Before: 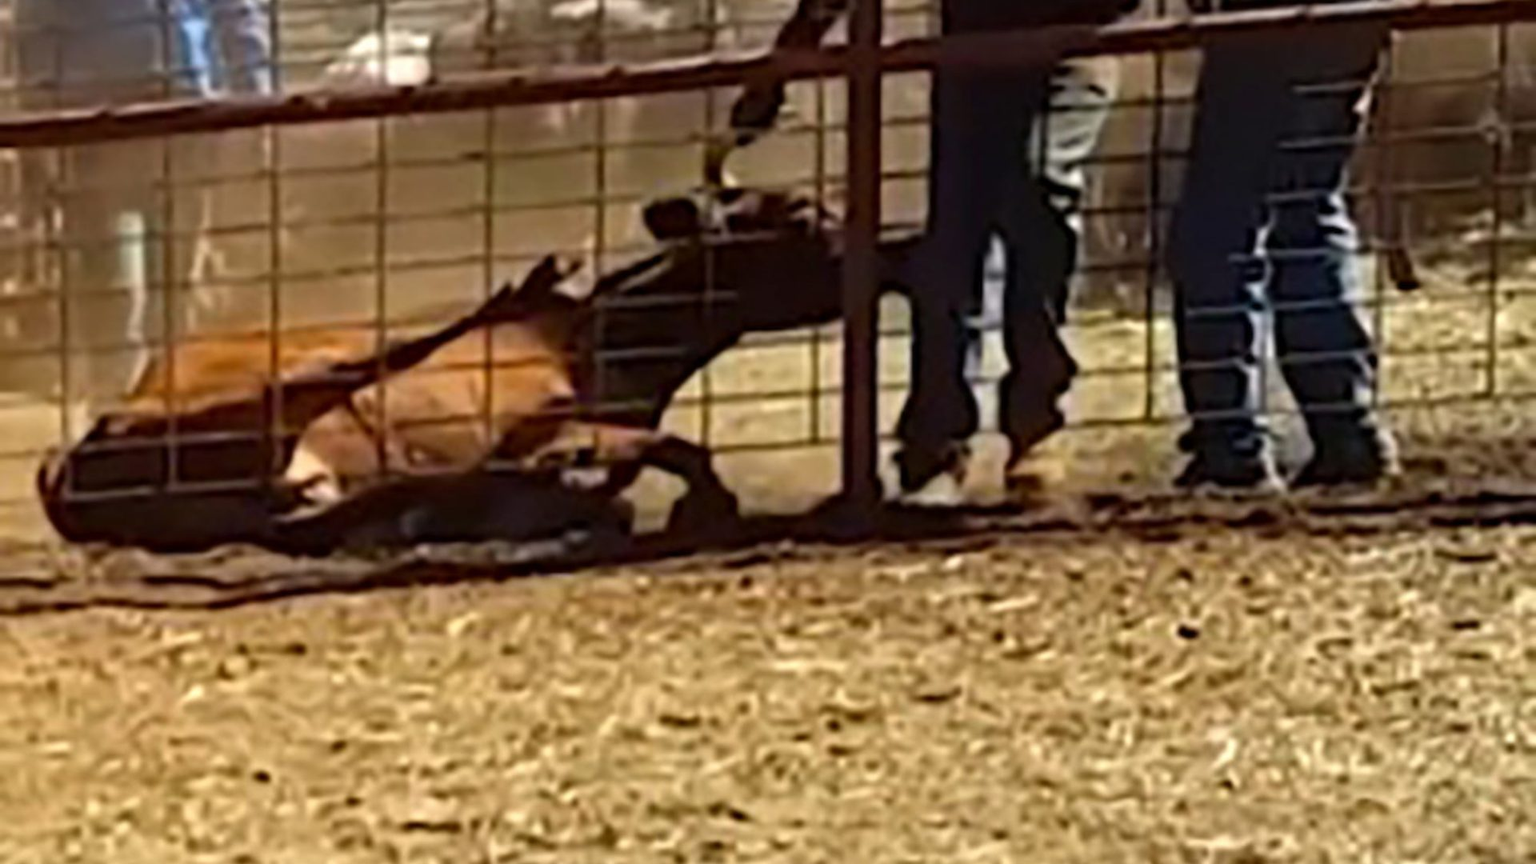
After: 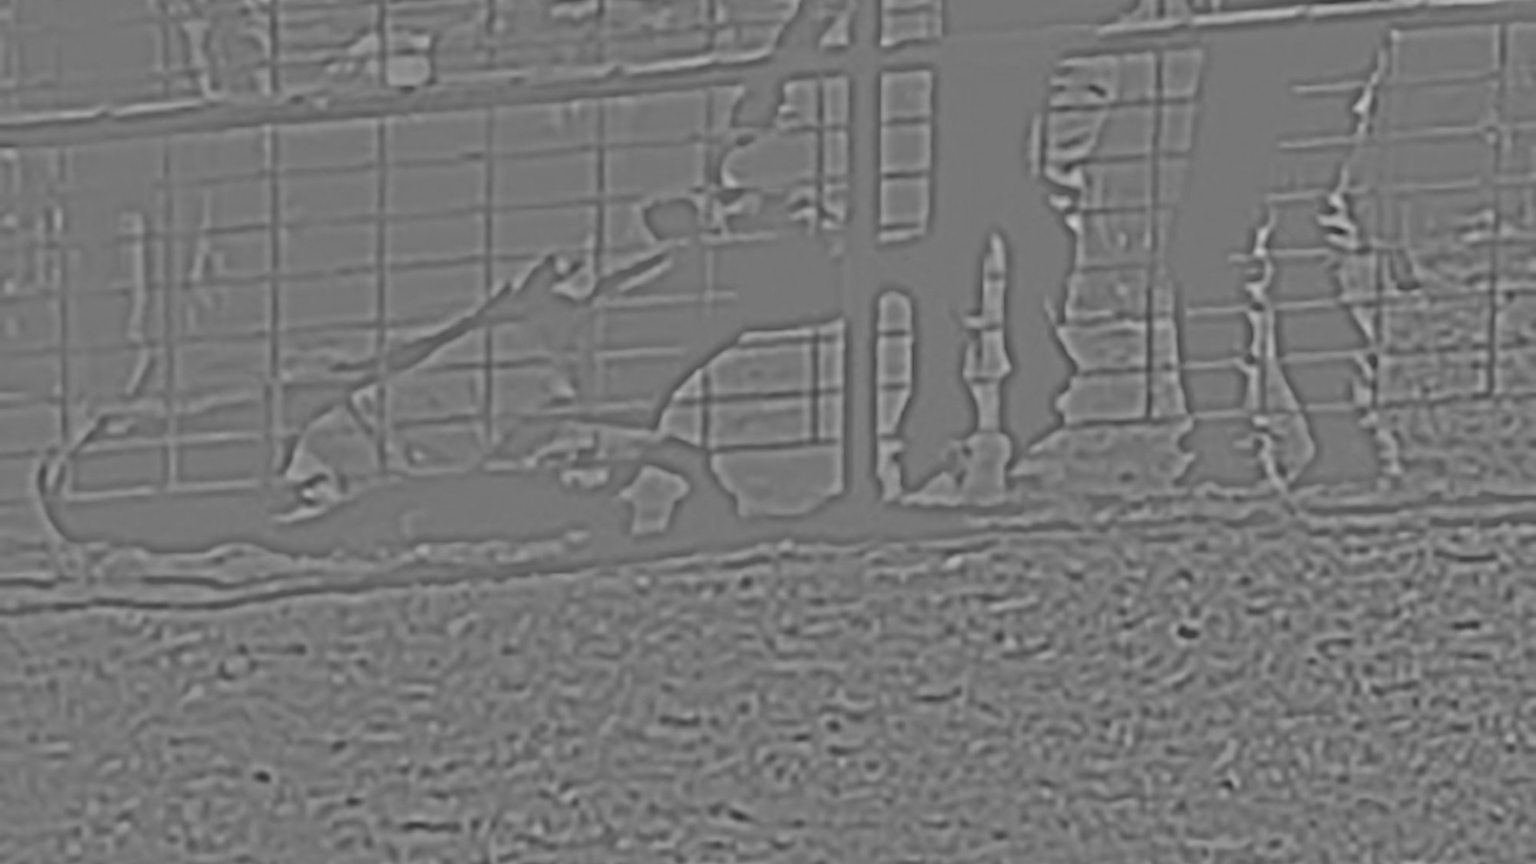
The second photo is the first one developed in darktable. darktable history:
exposure: black level correction 0, exposure 0.5 EV, compensate exposure bias true, compensate highlight preservation false
highpass: sharpness 25.84%, contrast boost 14.94%
contrast brightness saturation: contrast 0.07
